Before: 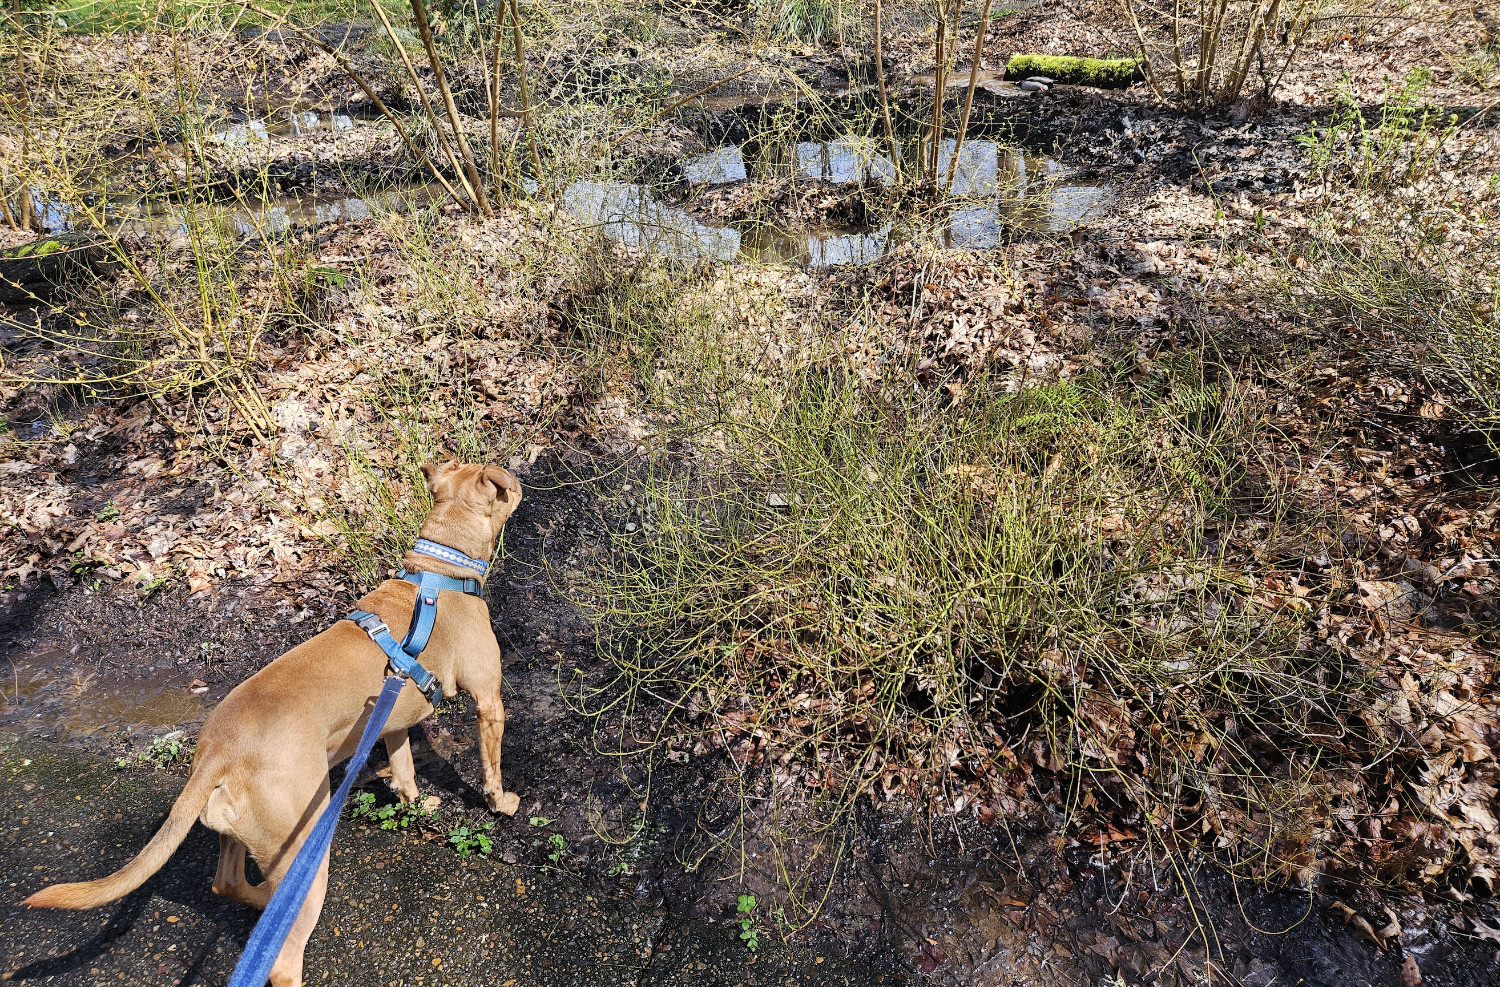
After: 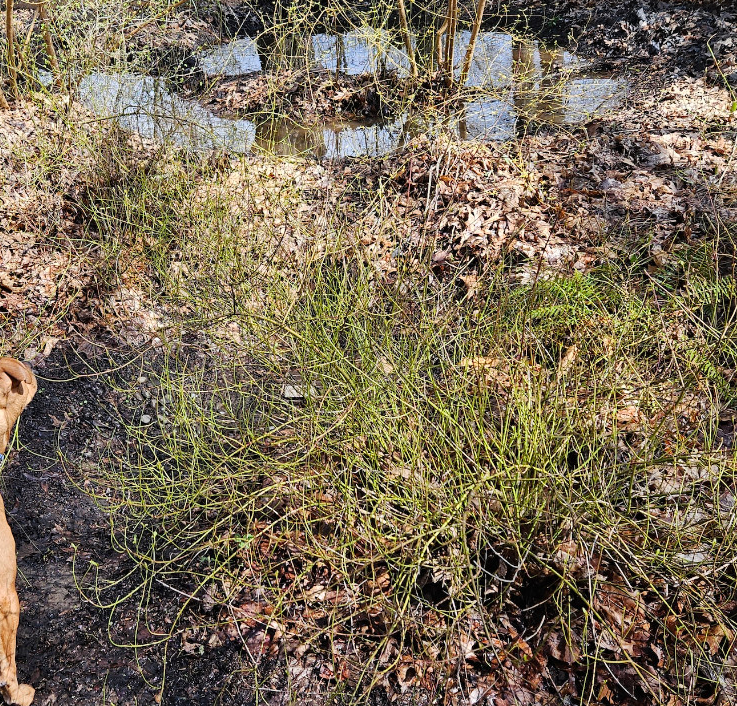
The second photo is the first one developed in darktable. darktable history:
crop: left 32.352%, top 10.996%, right 18.448%, bottom 17.379%
